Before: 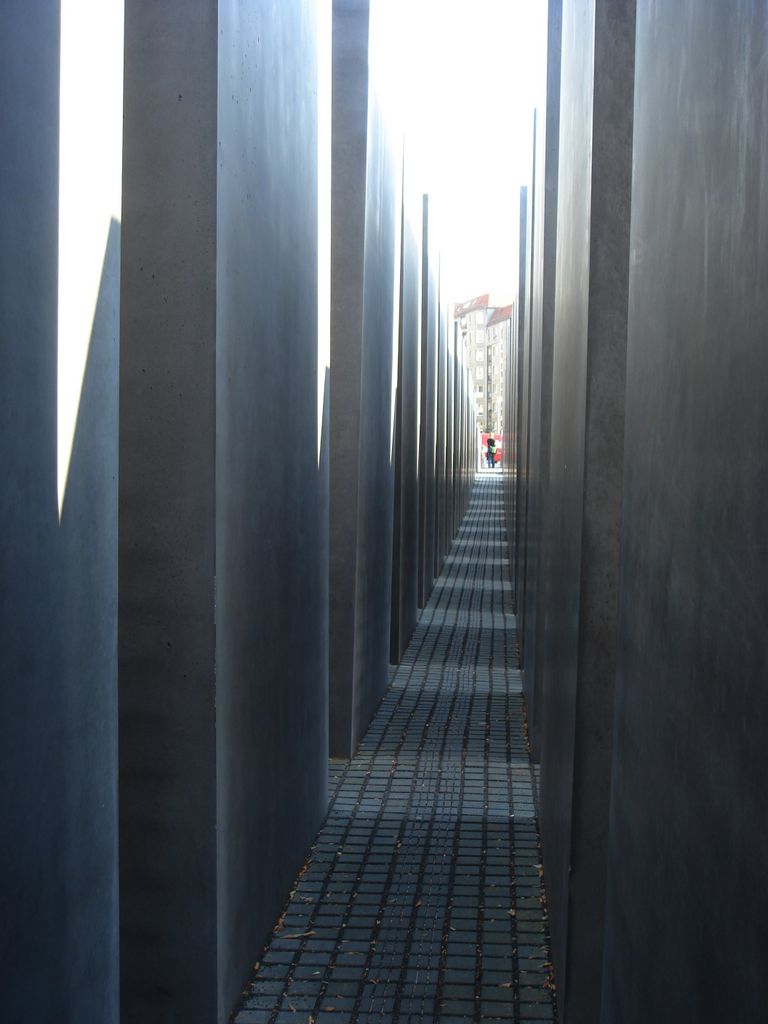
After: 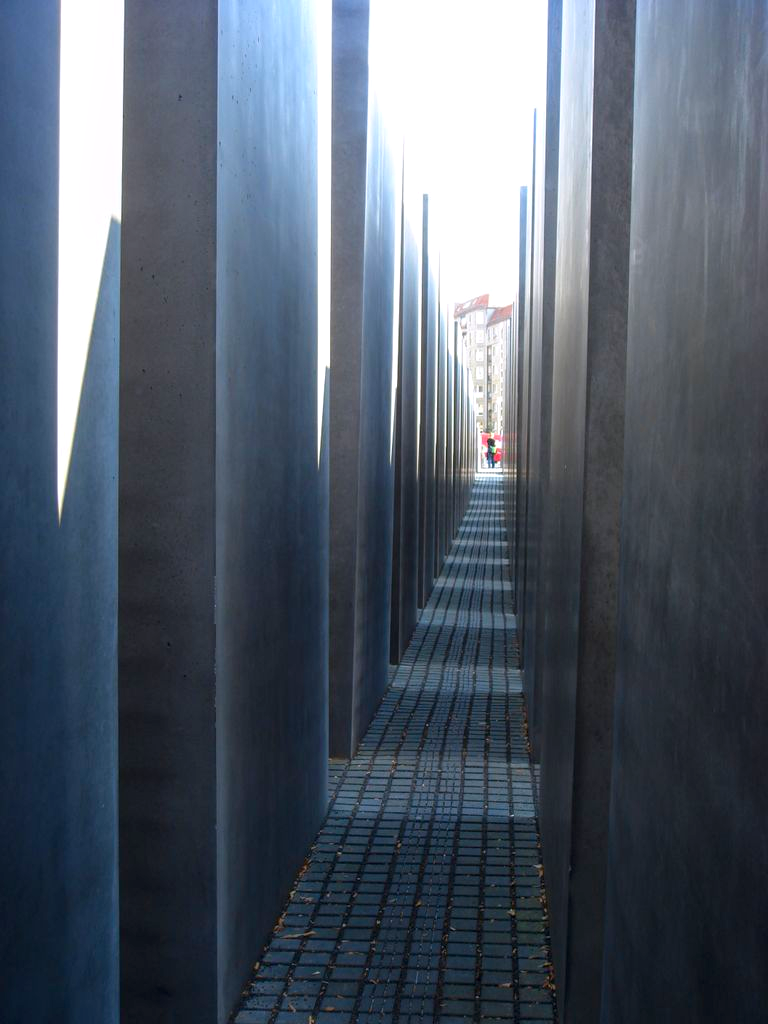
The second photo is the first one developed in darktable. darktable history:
local contrast: on, module defaults
white balance: red 1.009, blue 1.027
color balance rgb: linear chroma grading › global chroma 15%, perceptual saturation grading › global saturation 30%
